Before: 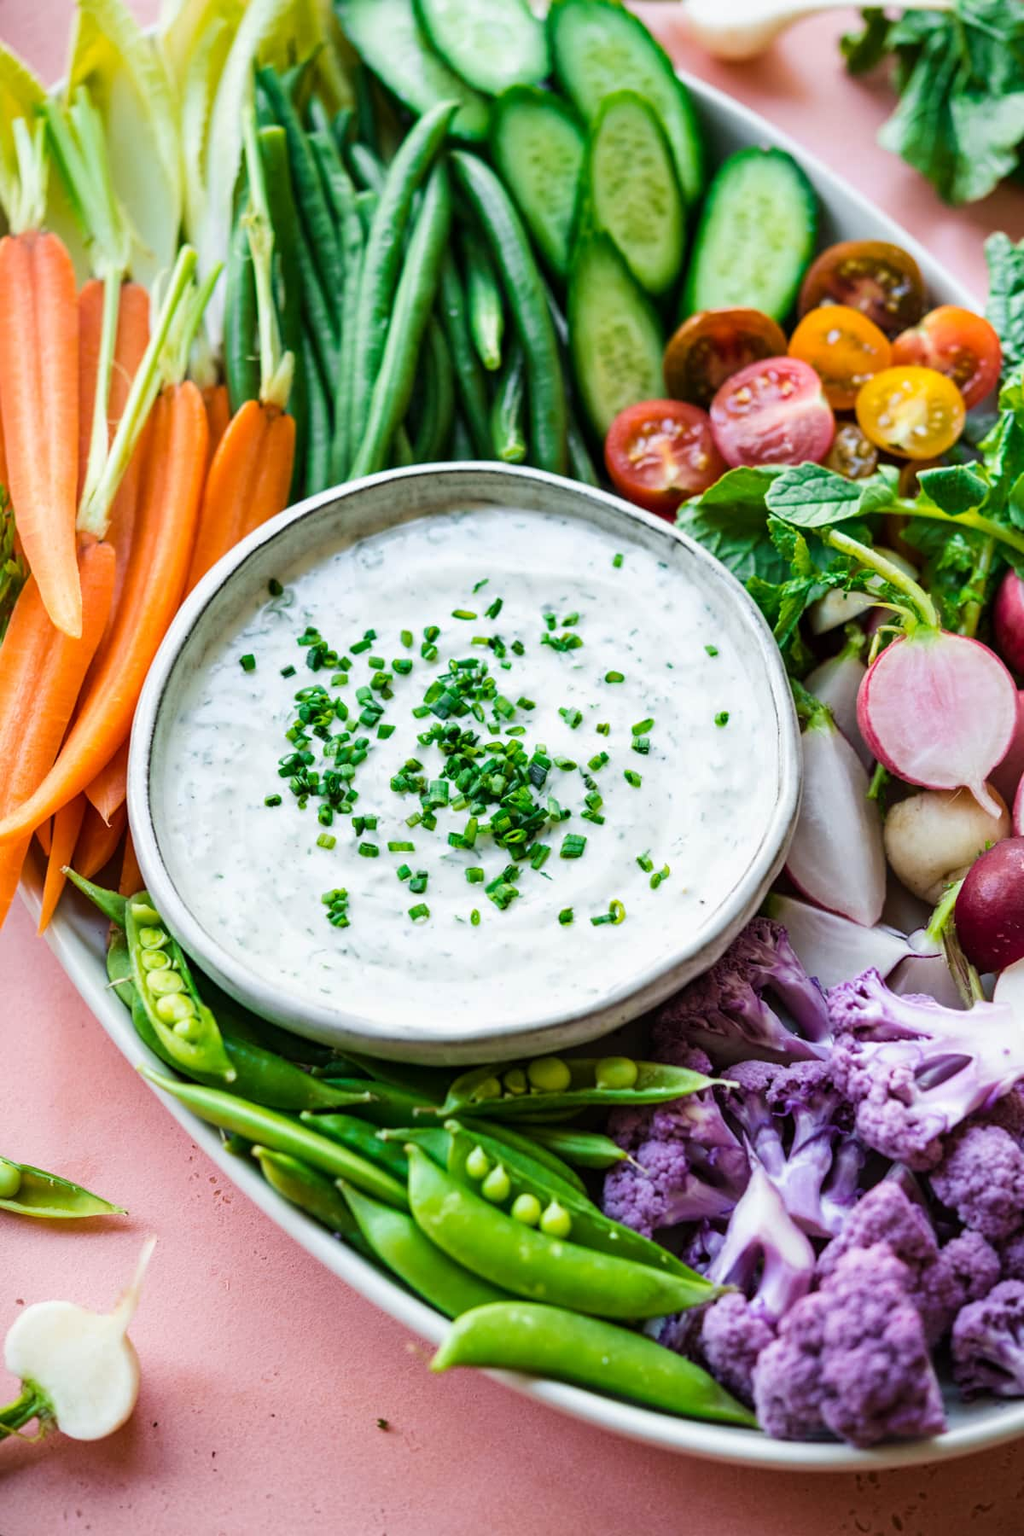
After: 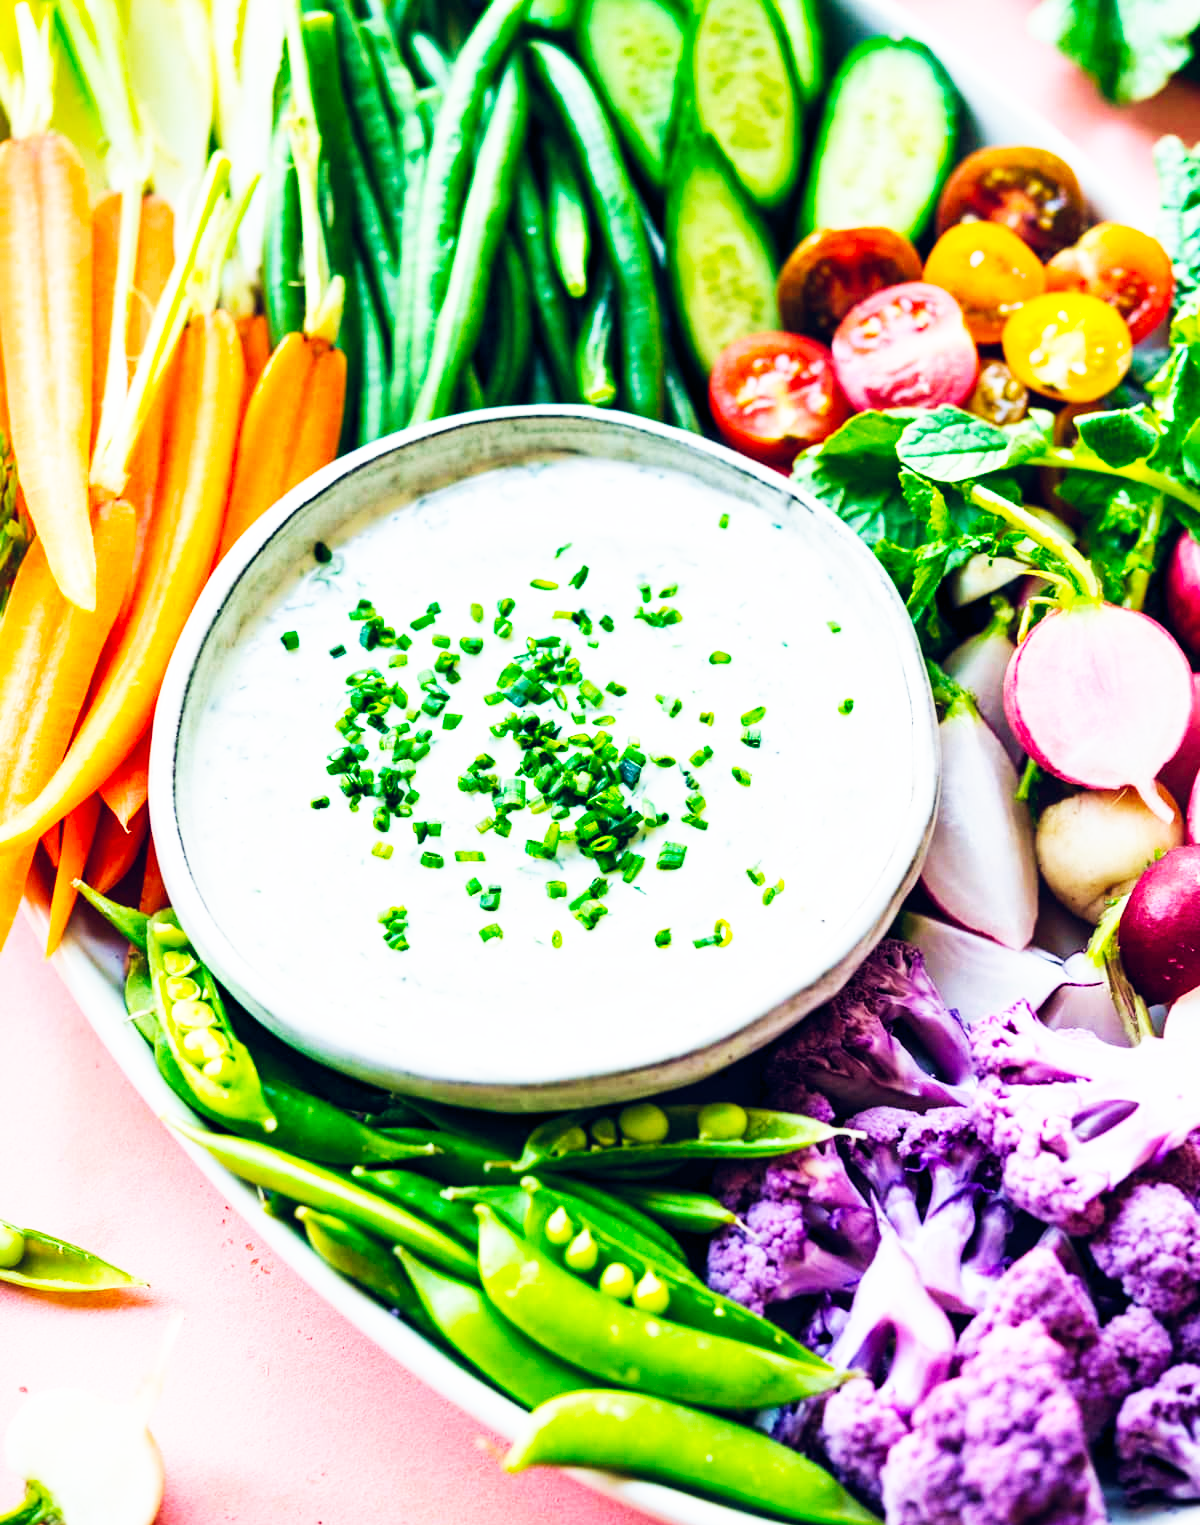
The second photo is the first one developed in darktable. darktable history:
color balance rgb: shadows lift › hue 87.38°, global offset › chroma 0.137%, global offset › hue 253.92°, perceptual saturation grading › global saturation 17.94%
base curve: curves: ch0 [(0, 0) (0.007, 0.004) (0.027, 0.03) (0.046, 0.07) (0.207, 0.54) (0.442, 0.872) (0.673, 0.972) (1, 1)], preserve colors none
crop: top 7.57%, bottom 7.673%
velvia: on, module defaults
